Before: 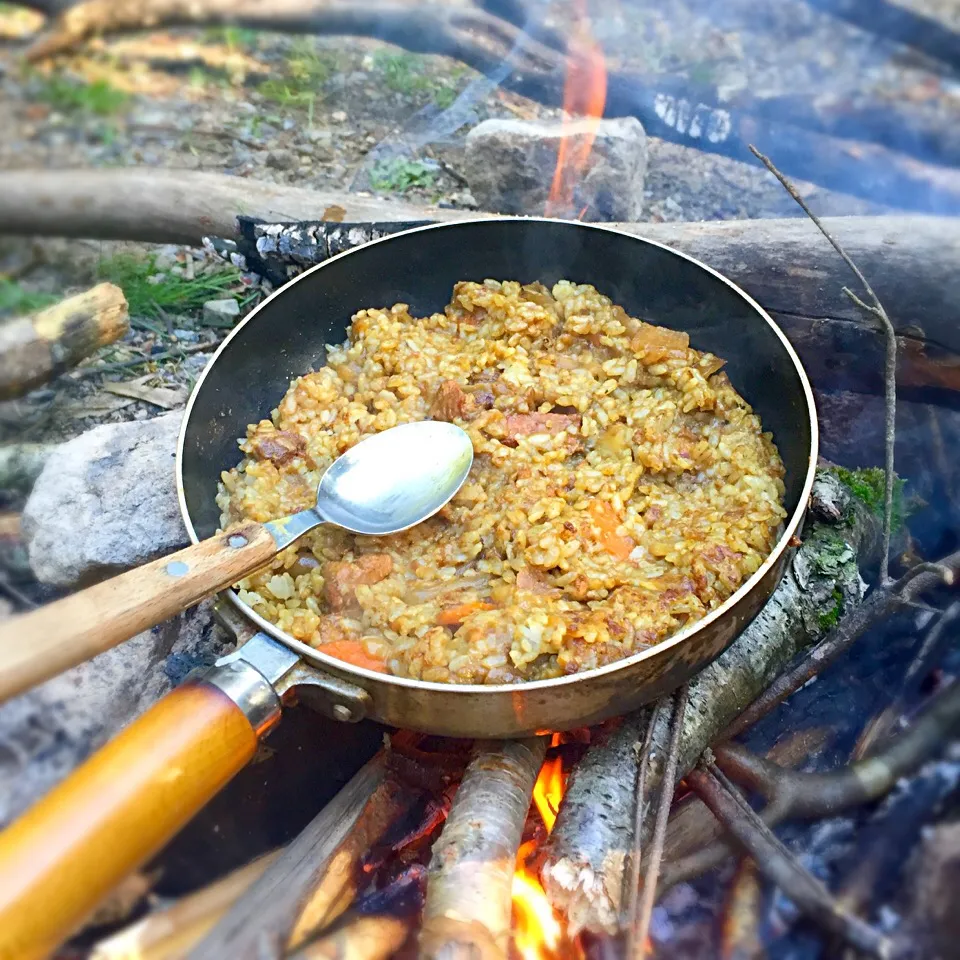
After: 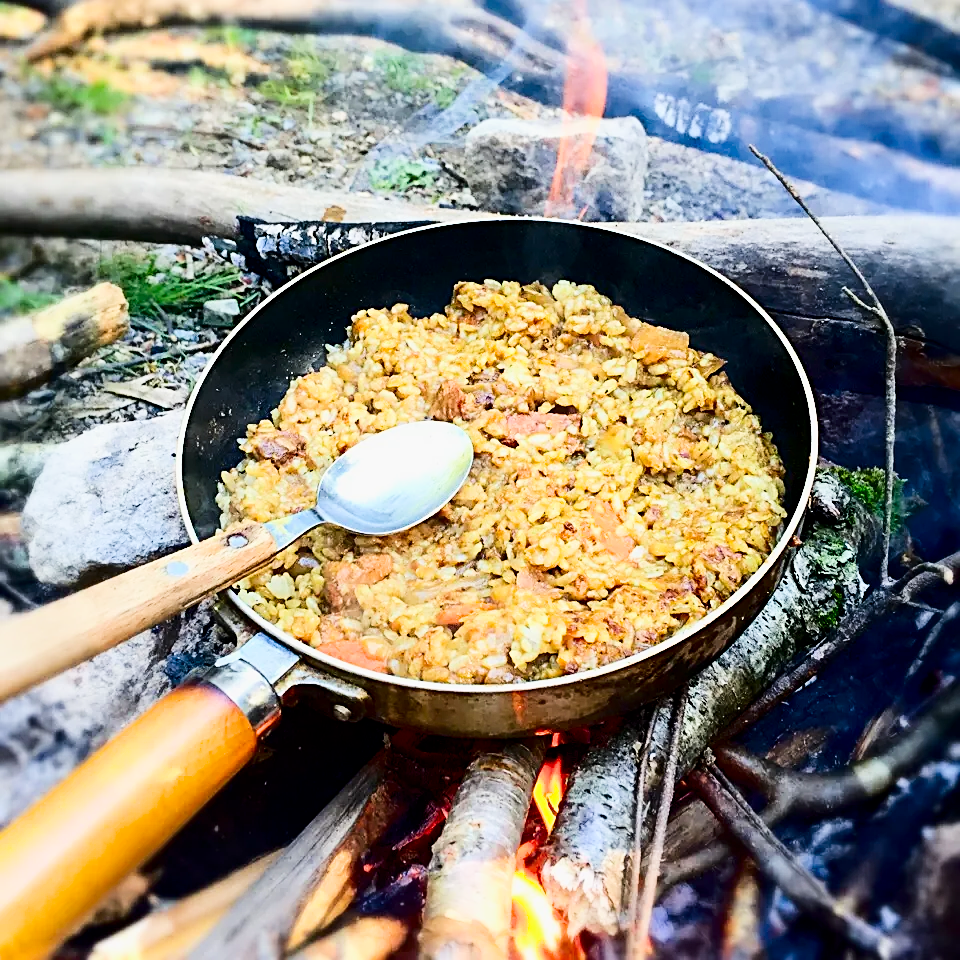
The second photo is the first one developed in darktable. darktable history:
sharpen: on, module defaults
filmic rgb: black relative exposure -5 EV, hardness 2.88, contrast 1.3
exposure: black level correction 0, exposure 0.7 EV, compensate exposure bias true, compensate highlight preservation false
contrast brightness saturation: contrast 0.24, brightness -0.24, saturation 0.14
